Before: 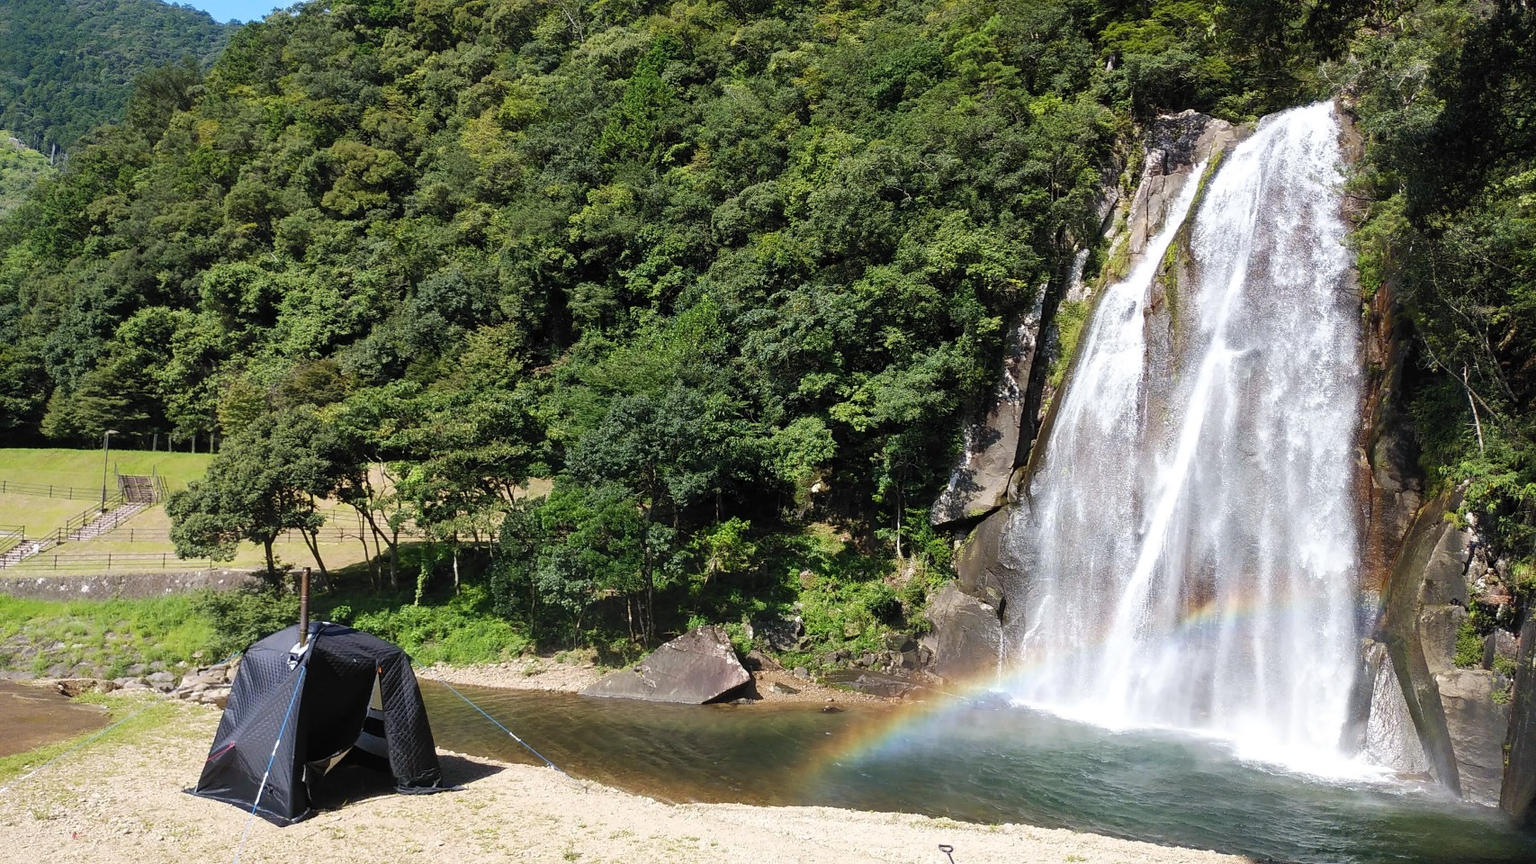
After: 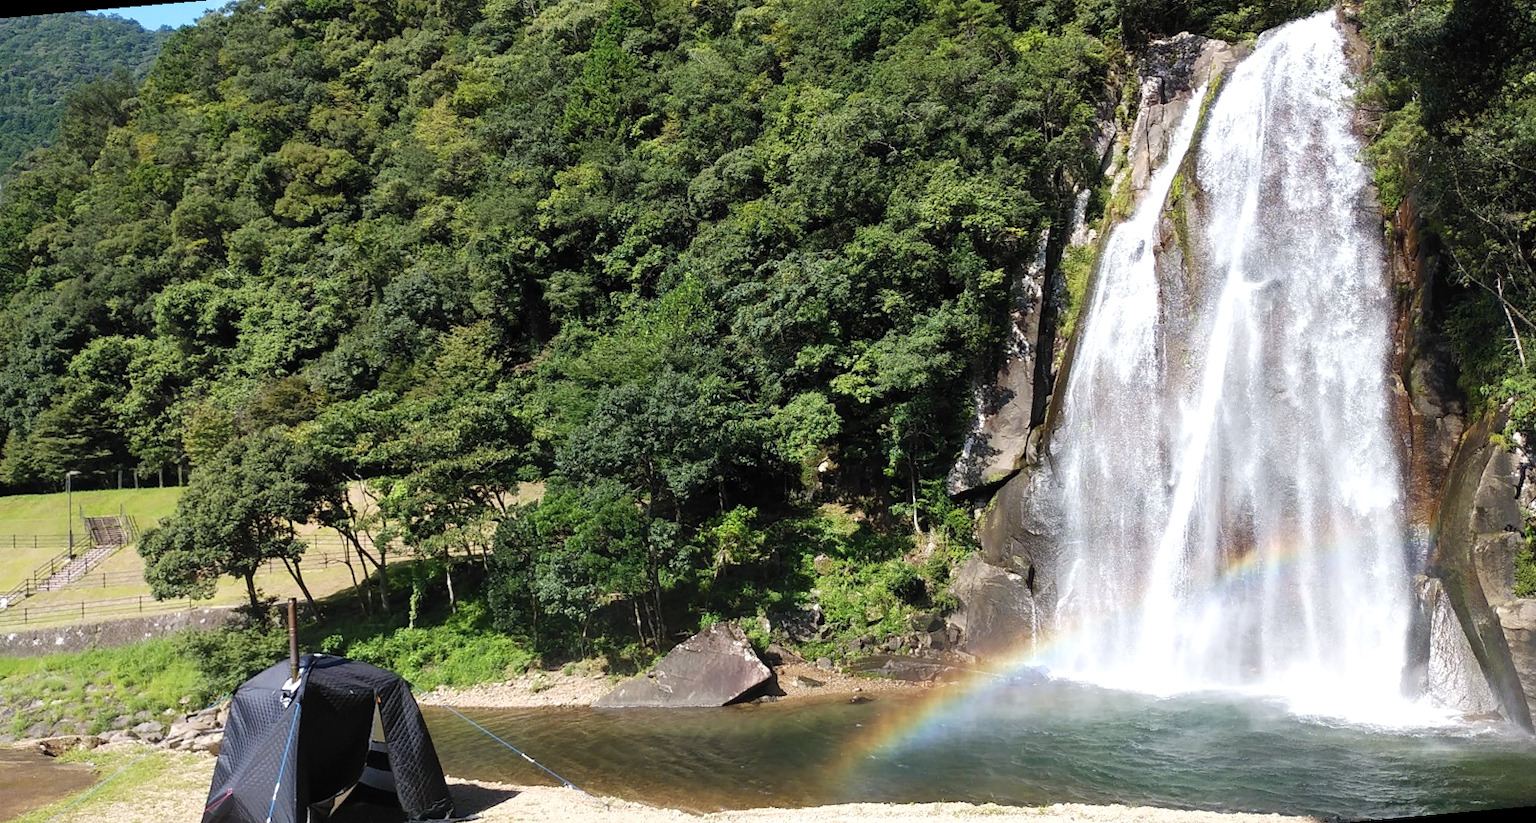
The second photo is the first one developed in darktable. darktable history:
shadows and highlights: shadows -12.5, white point adjustment 4, highlights 28.33
rotate and perspective: rotation -5°, crop left 0.05, crop right 0.952, crop top 0.11, crop bottom 0.89
white balance: red 1, blue 1
